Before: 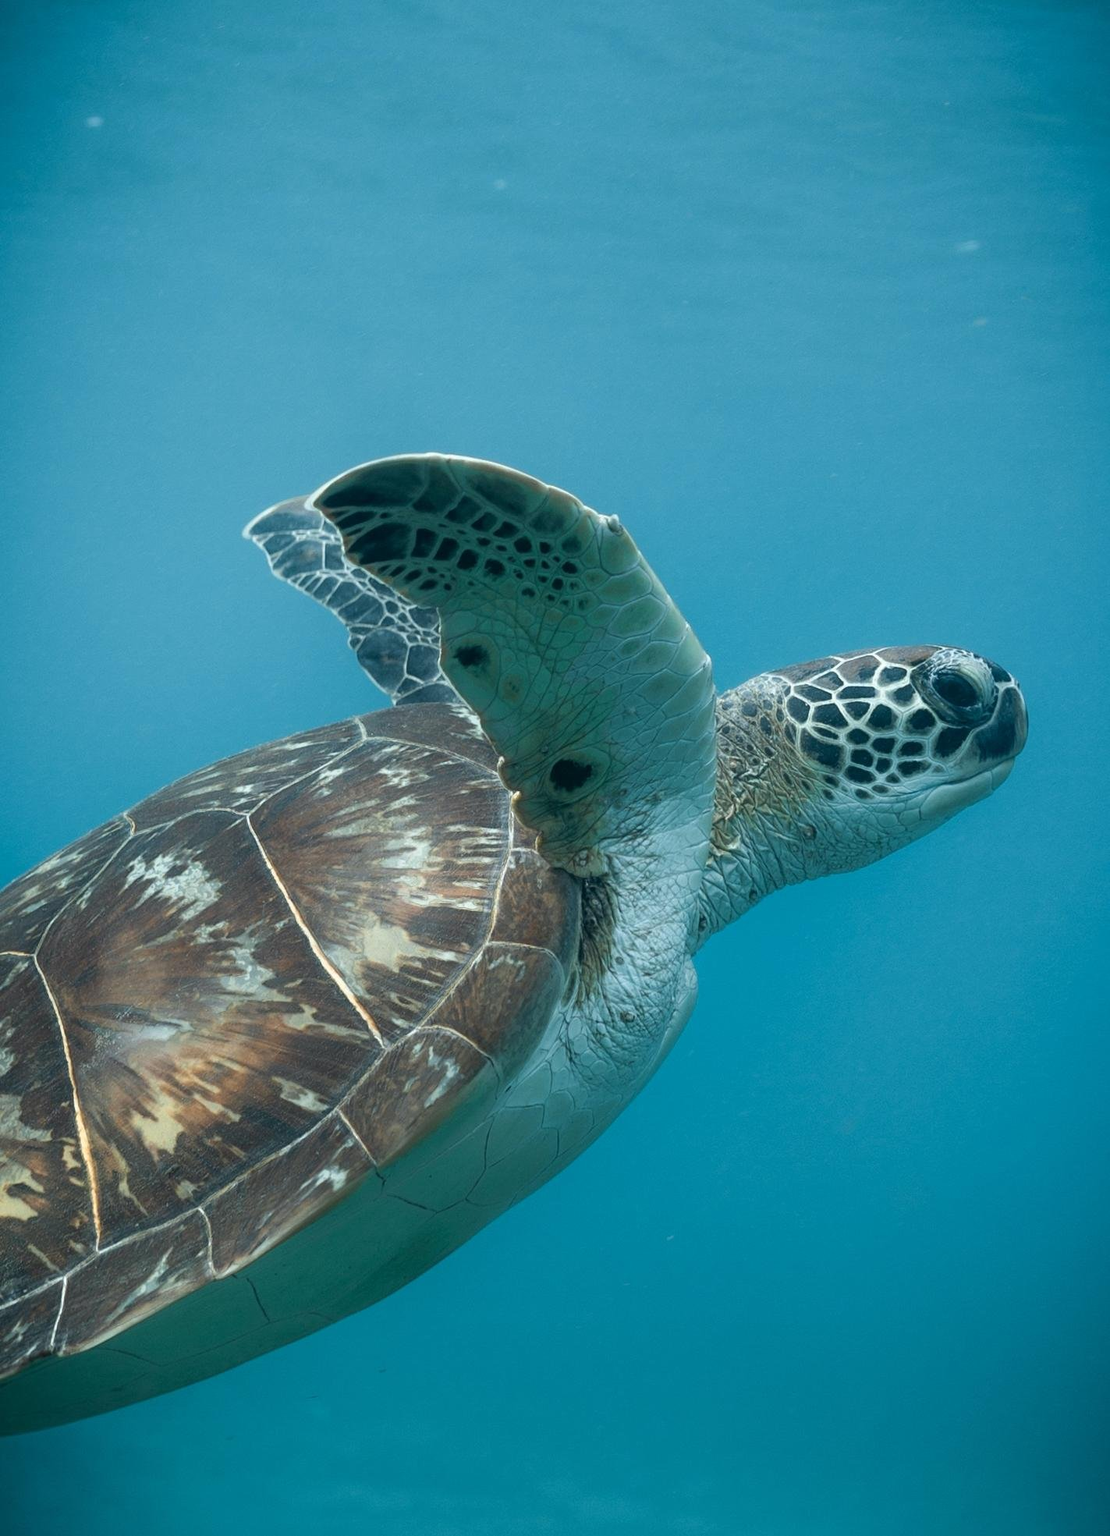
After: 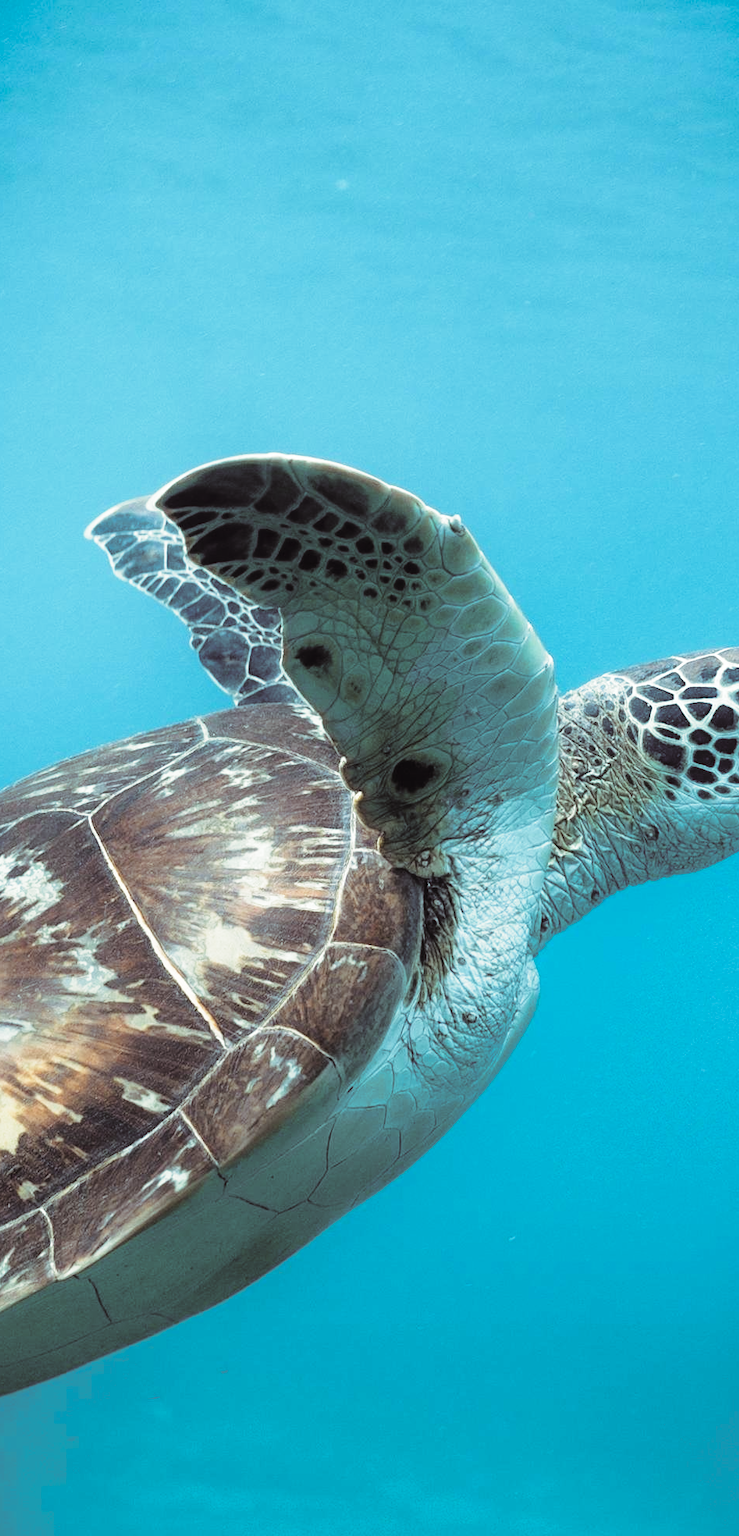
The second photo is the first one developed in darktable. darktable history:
split-toning: shadows › saturation 0.24, highlights › hue 54°, highlights › saturation 0.24
base curve: curves: ch0 [(0, 0) (0.04, 0.03) (0.133, 0.232) (0.448, 0.748) (0.843, 0.968) (1, 1)], preserve colors none
tone equalizer: on, module defaults
crop and rotate: left 14.385%, right 18.948%
